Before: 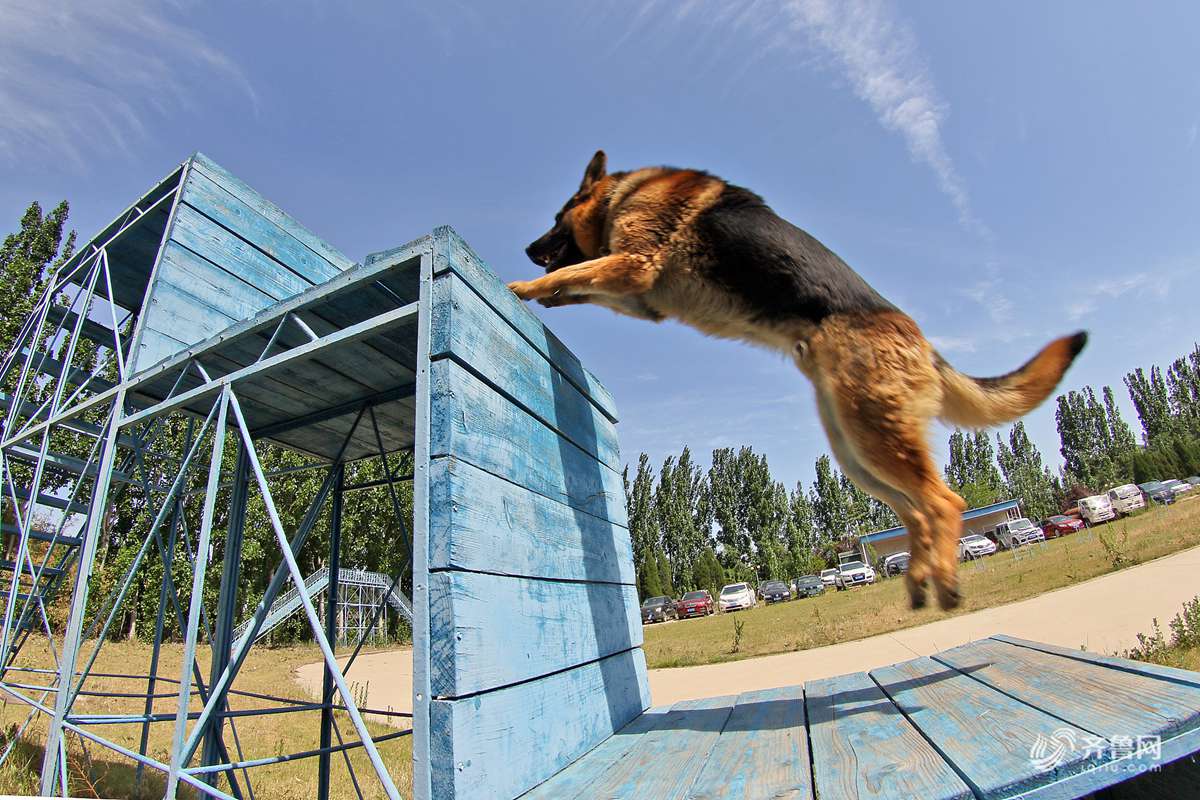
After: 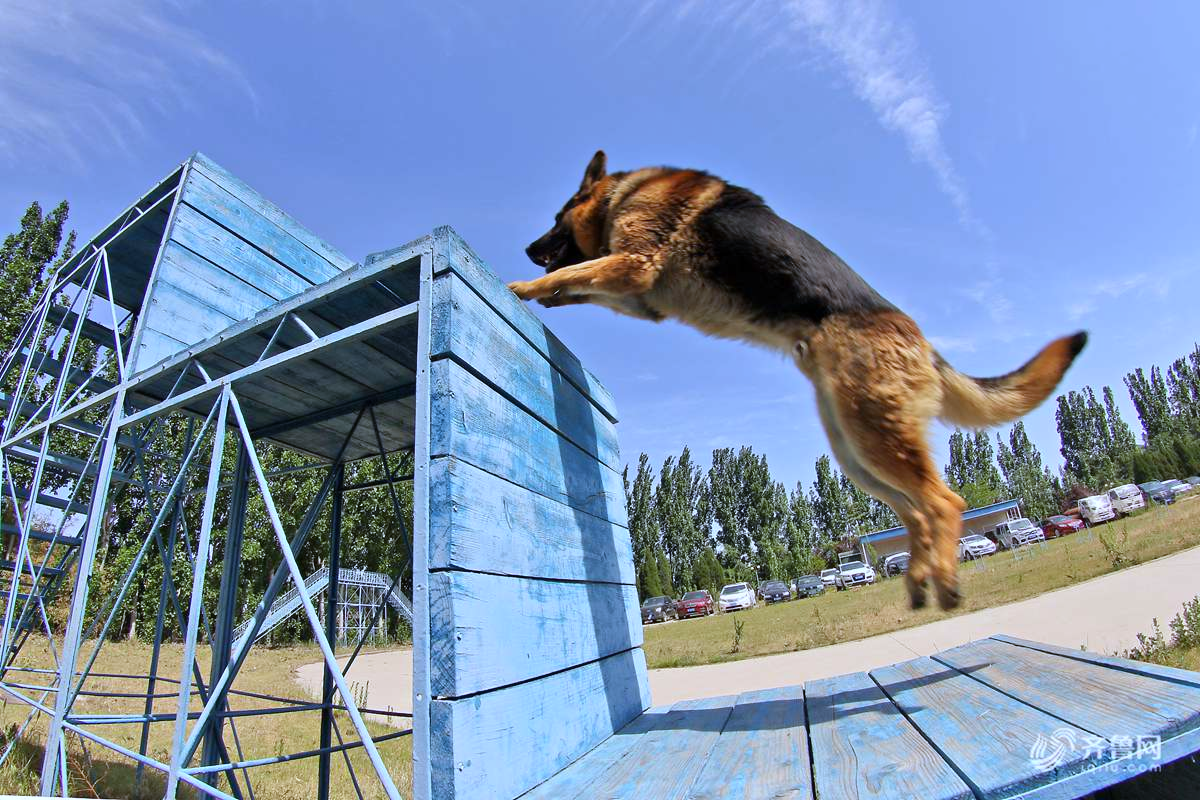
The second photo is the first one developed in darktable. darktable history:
contrast equalizer: y [[0.5 ×4, 0.483, 0.43], [0.5 ×6], [0.5 ×6], [0 ×6], [0 ×6]]
white balance: red 0.948, green 1.02, blue 1.176
